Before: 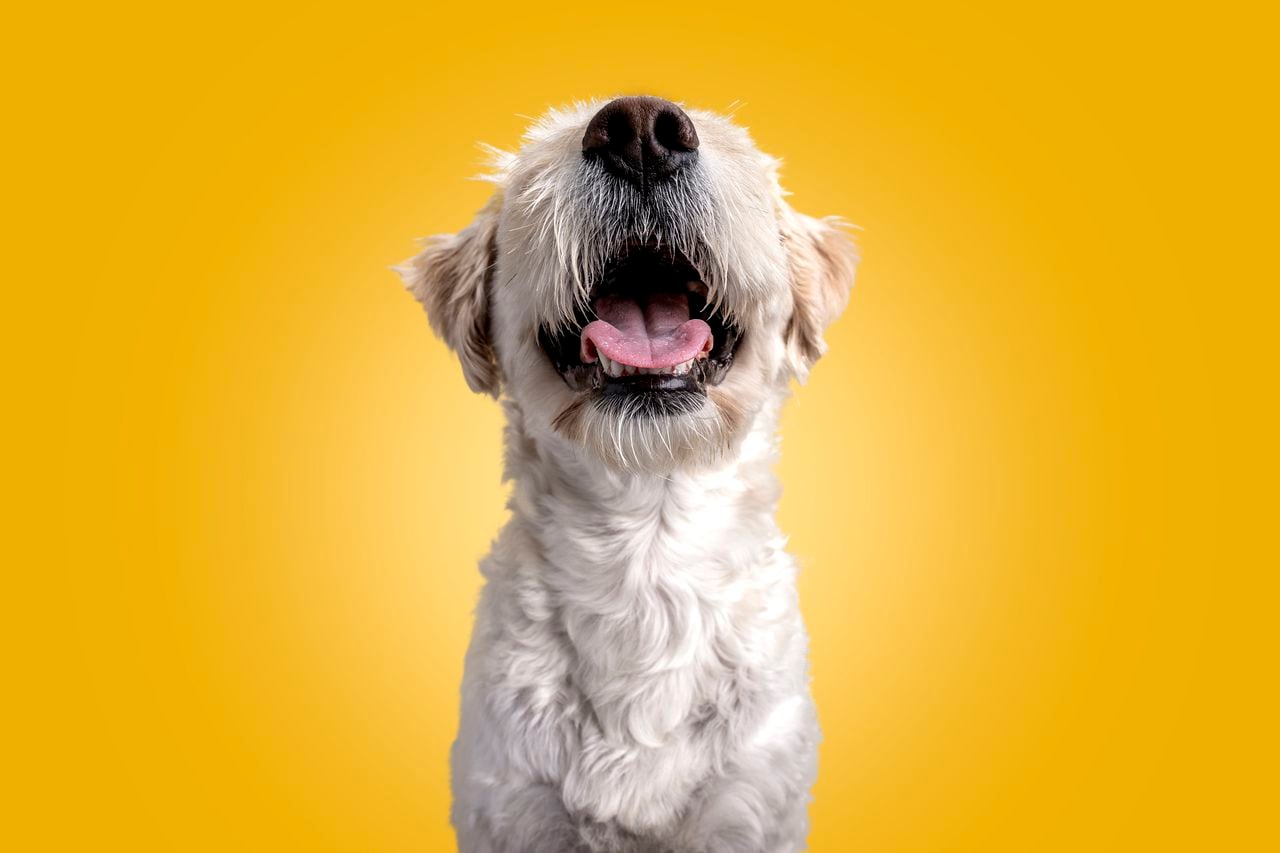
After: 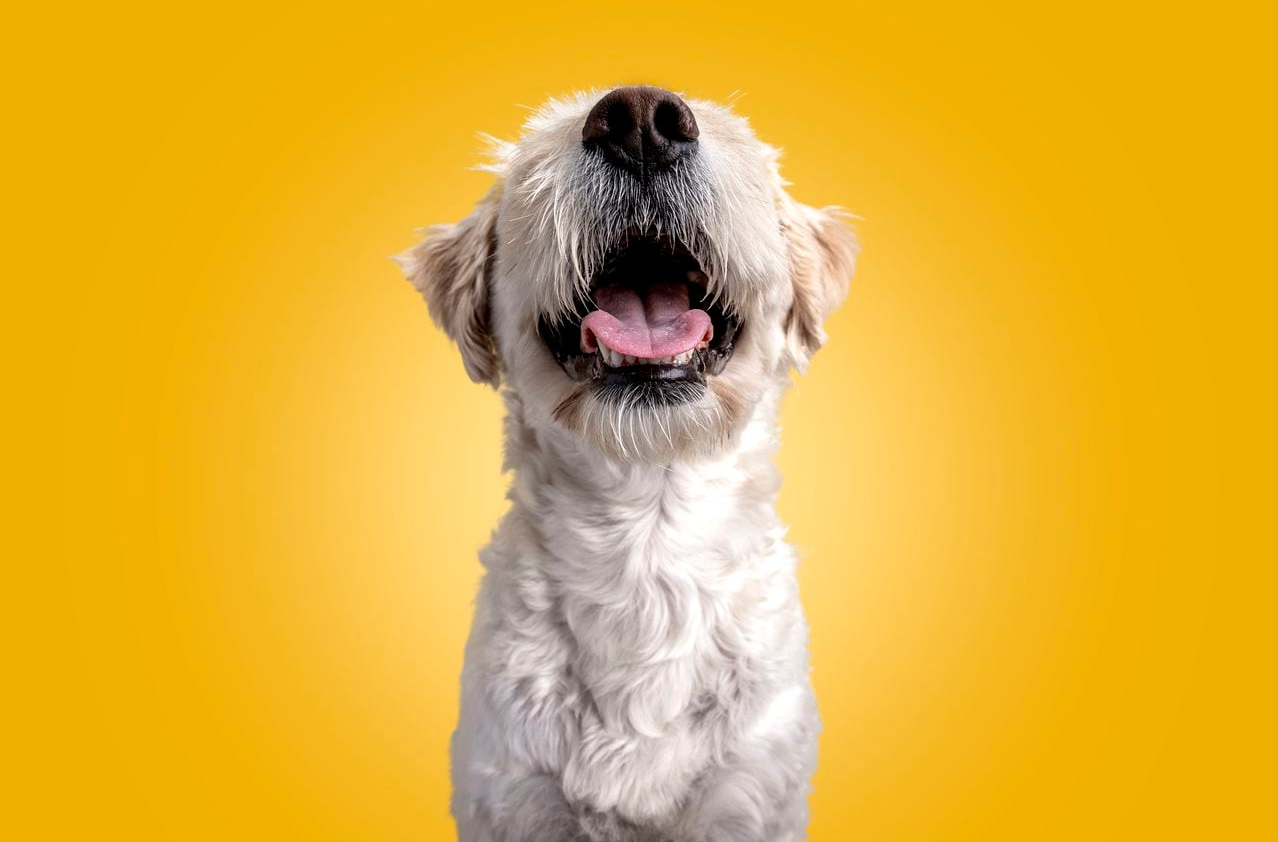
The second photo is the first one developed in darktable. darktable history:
crop: top 1.231%, right 0.088%
